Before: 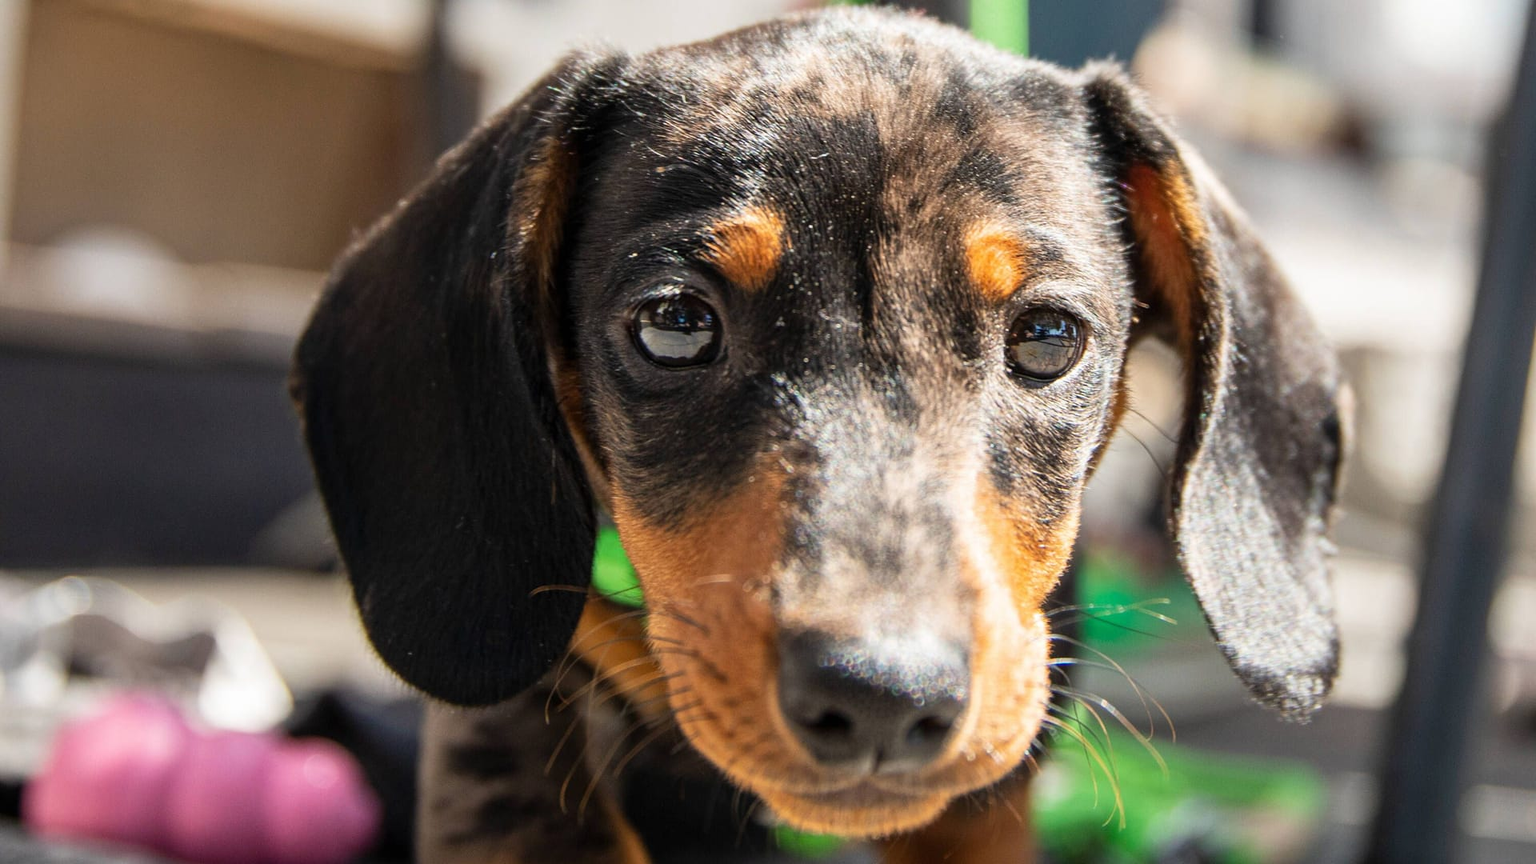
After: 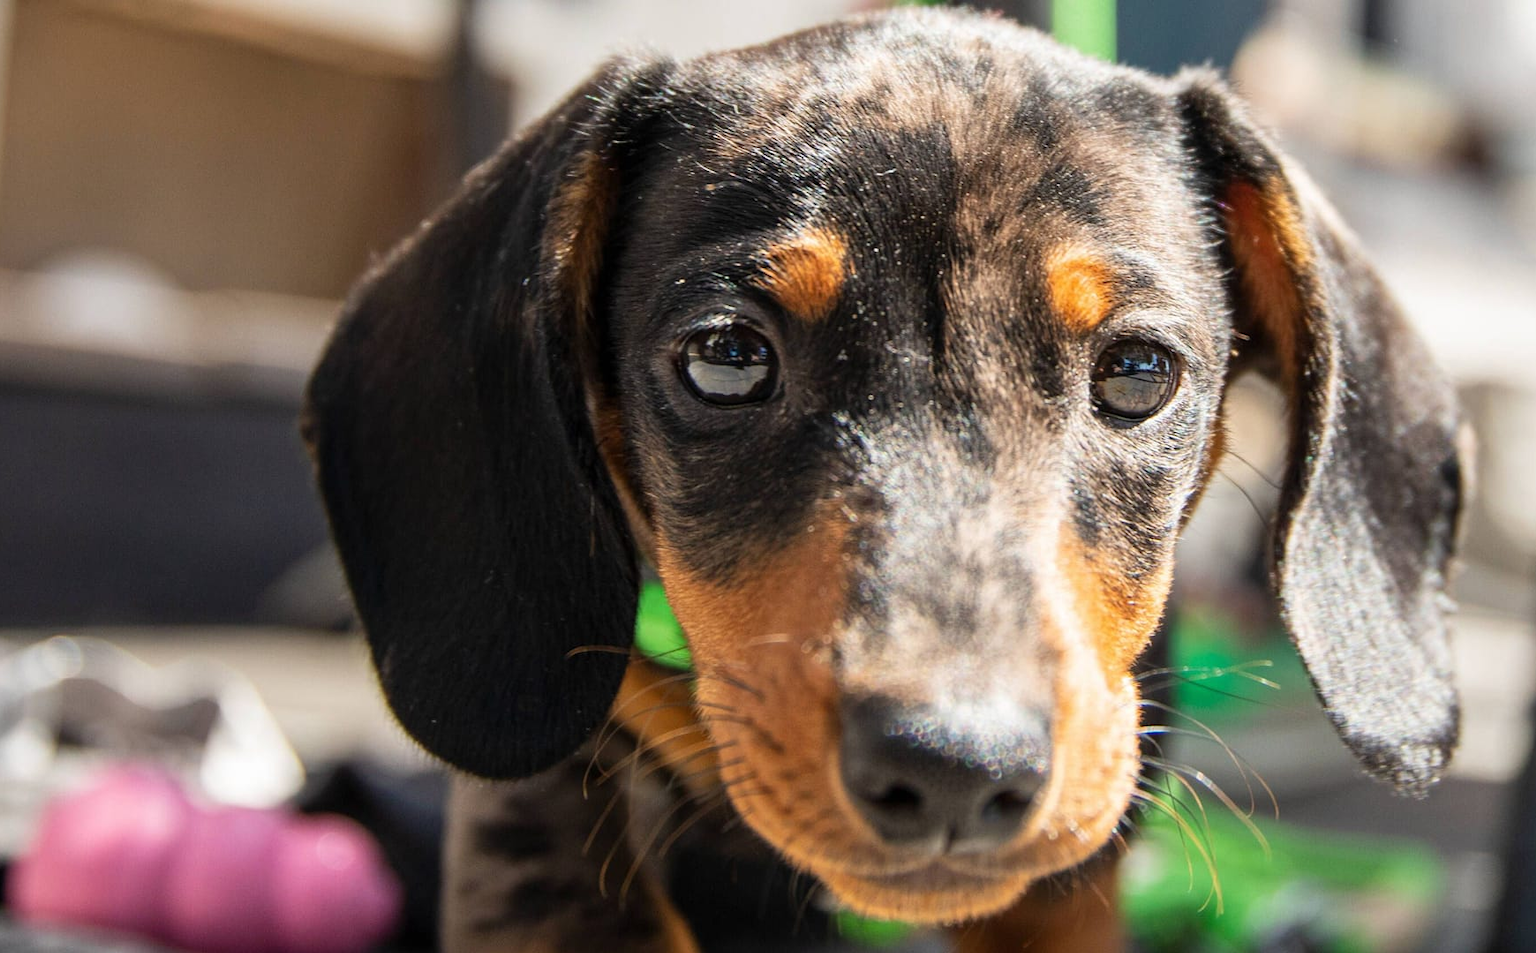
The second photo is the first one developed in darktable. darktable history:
crop and rotate: left 1.13%, right 8.219%
